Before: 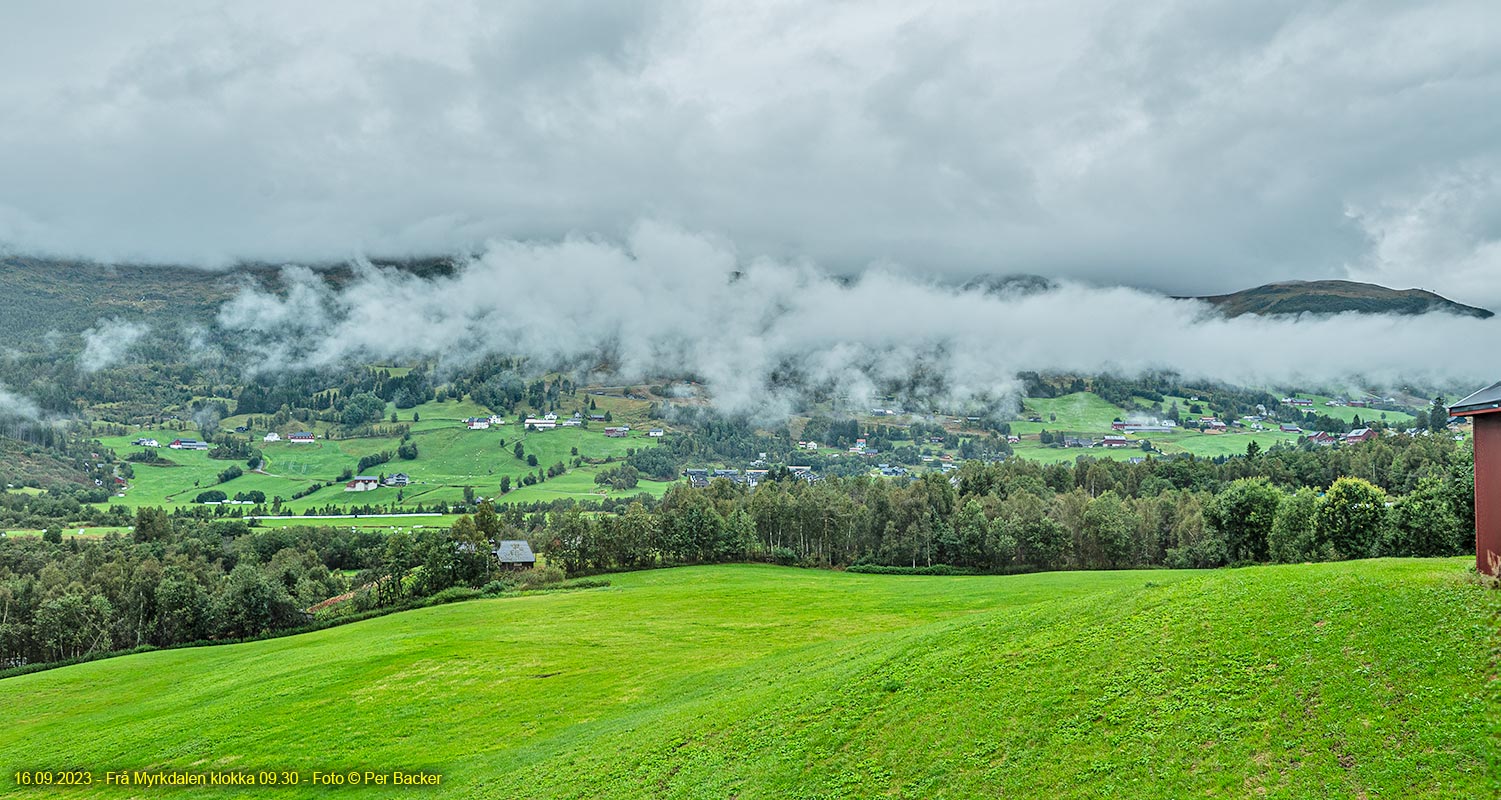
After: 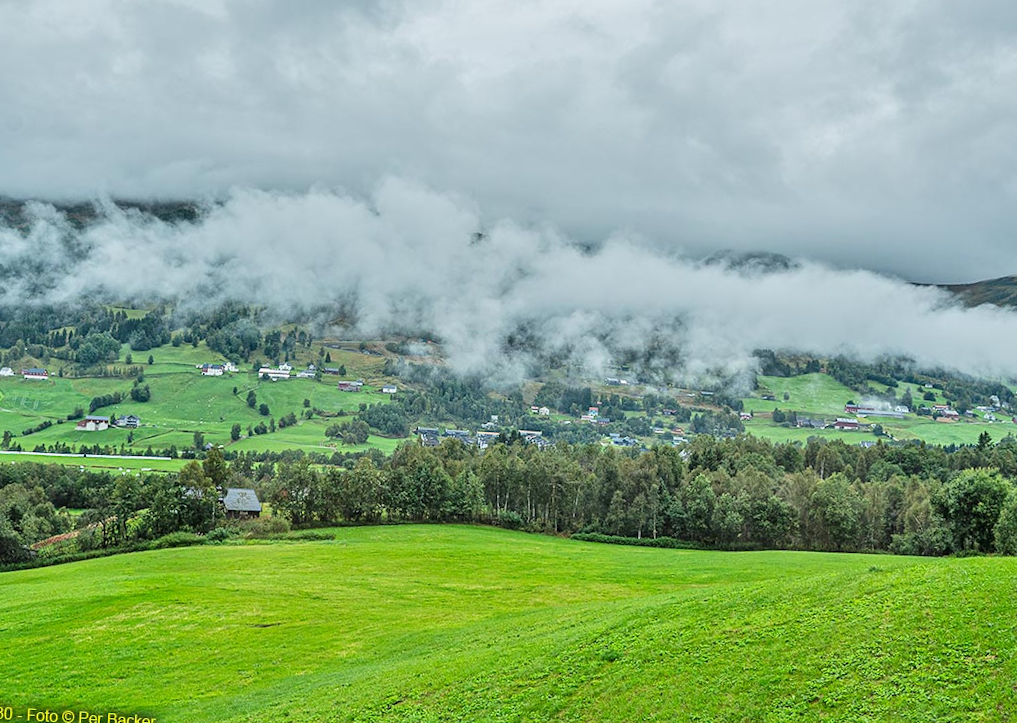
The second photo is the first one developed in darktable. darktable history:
crop and rotate: angle -3.27°, left 14.277%, top 0.028%, right 10.766%, bottom 0.028%
exposure: compensate highlight preservation false
